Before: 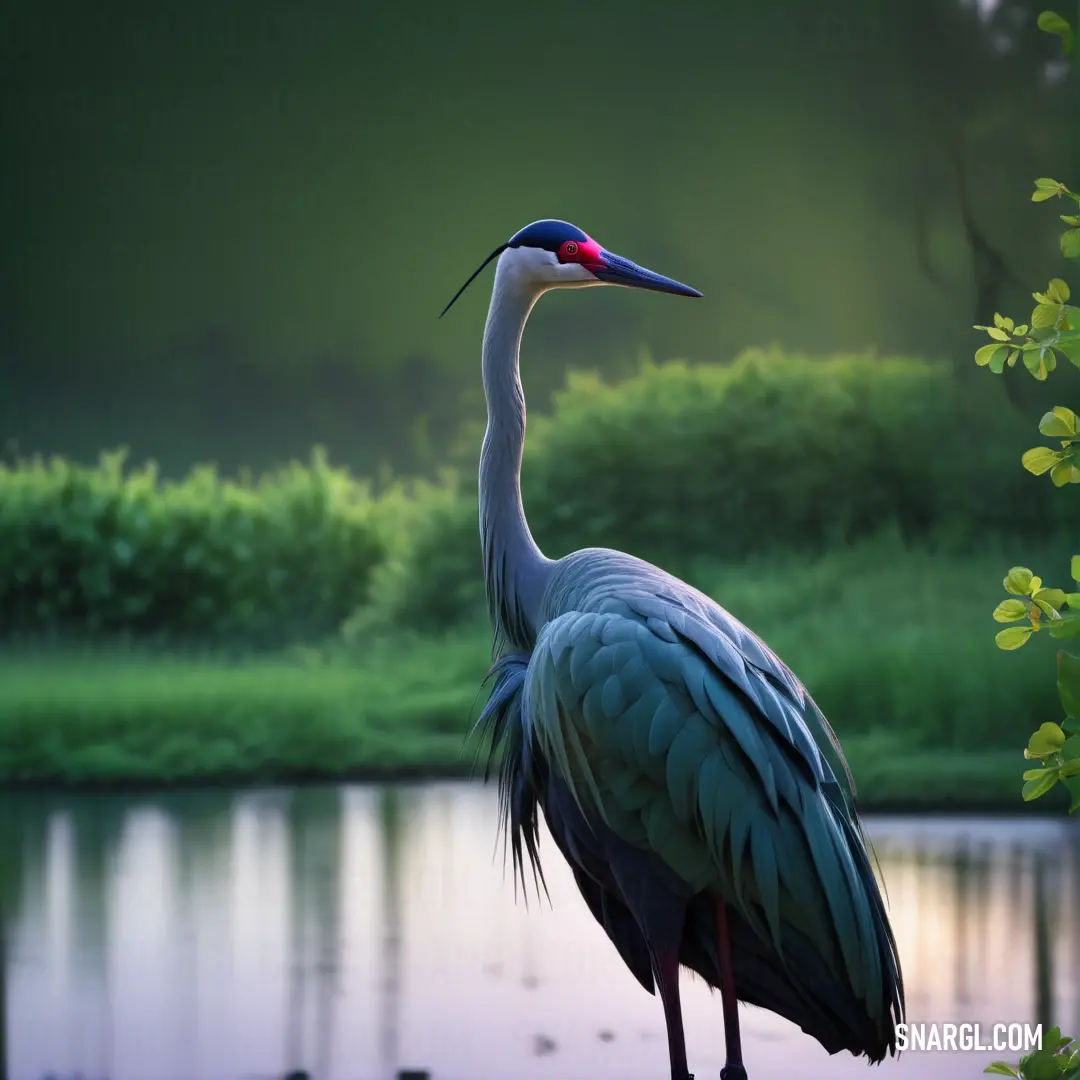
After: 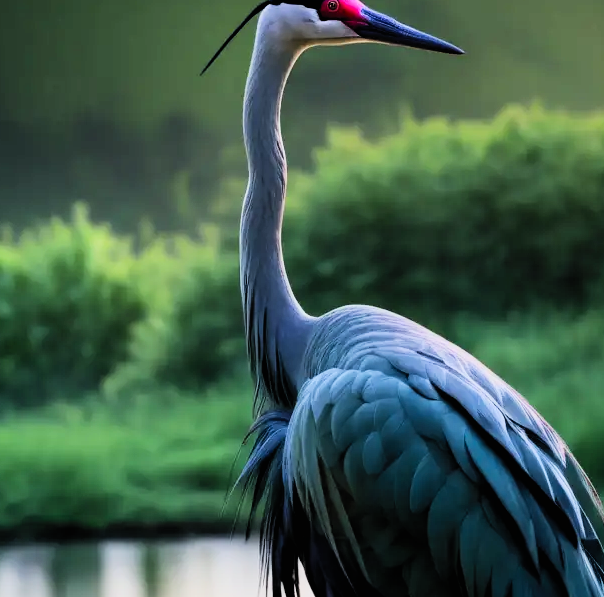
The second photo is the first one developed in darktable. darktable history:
crop and rotate: left 22.153%, top 22.529%, right 21.904%, bottom 22.171%
filmic rgb: black relative exposure -5.04 EV, white relative exposure 3.99 EV, hardness 2.9, contrast 1.192, highlights saturation mix -29.33%
contrast brightness saturation: contrast 0.202, brightness 0.161, saturation 0.225
